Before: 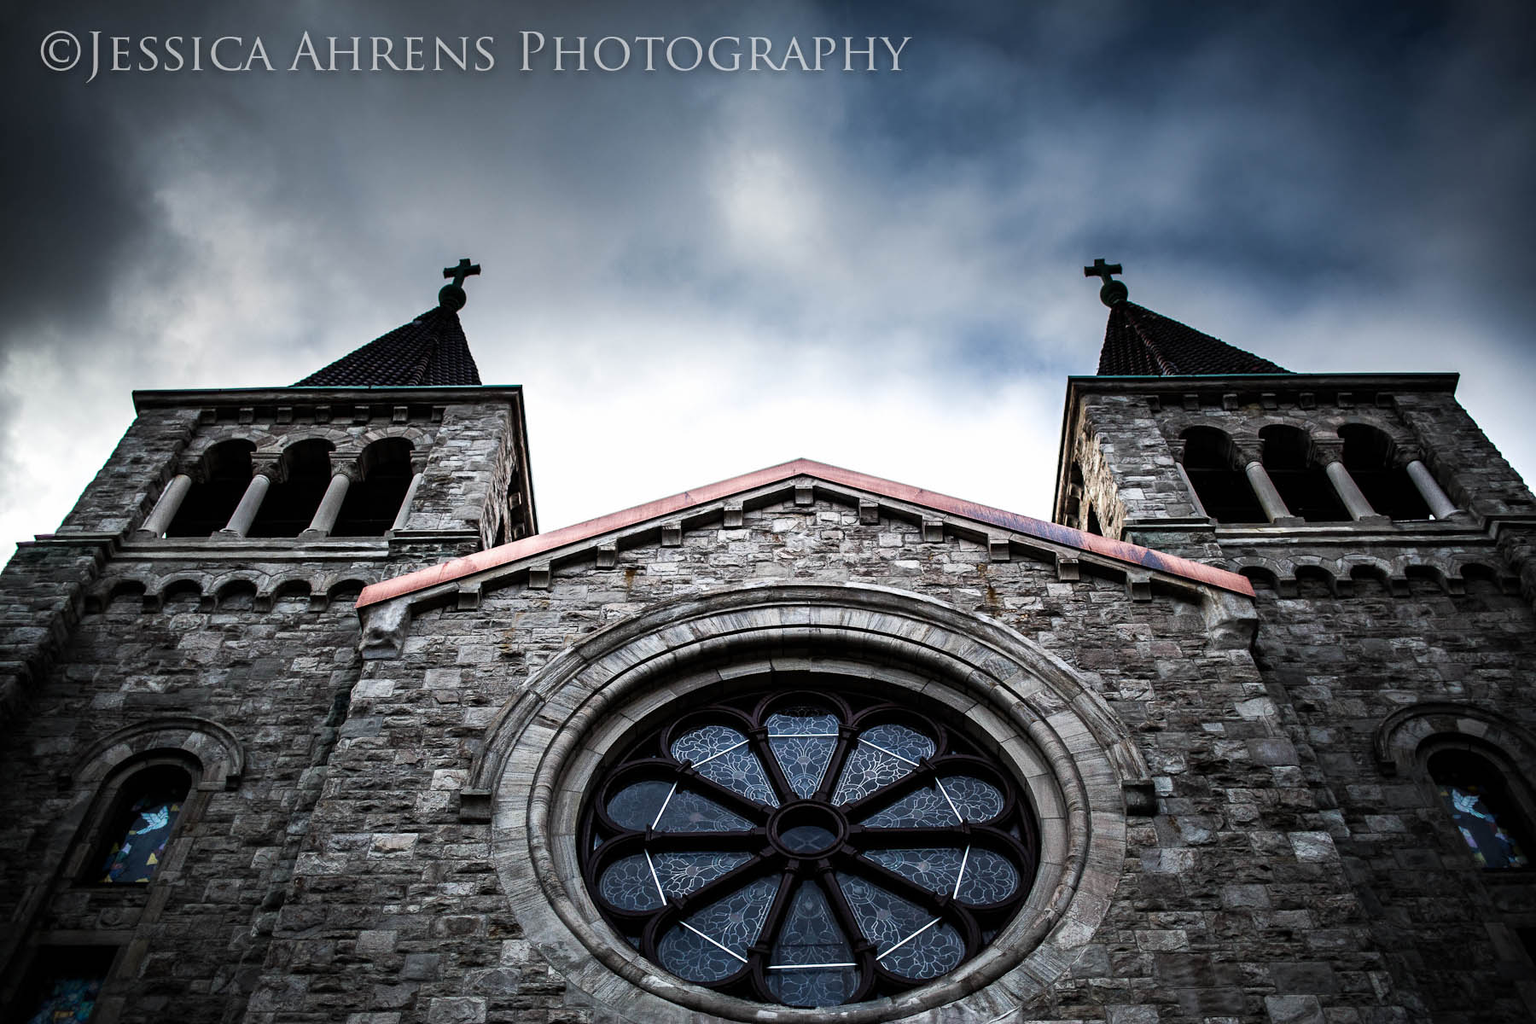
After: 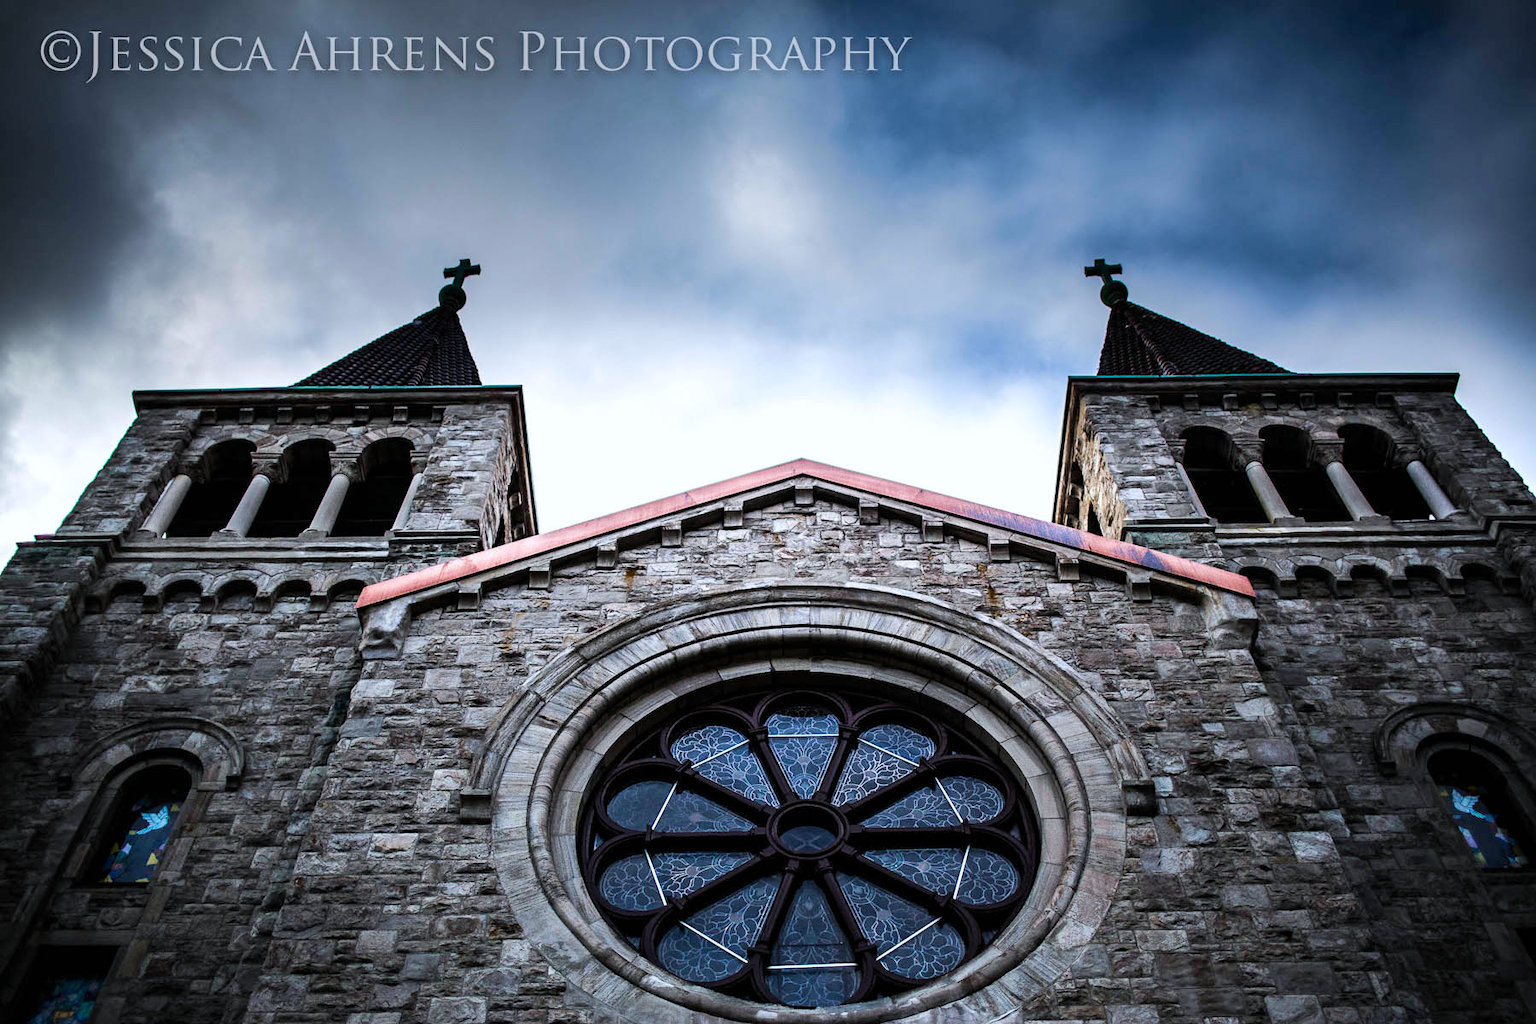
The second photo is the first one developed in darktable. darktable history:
white balance: red 0.983, blue 1.036
color balance rgb: perceptual saturation grading › global saturation 25%, perceptual brilliance grading › mid-tones 10%, perceptual brilliance grading › shadows 15%, global vibrance 20%
